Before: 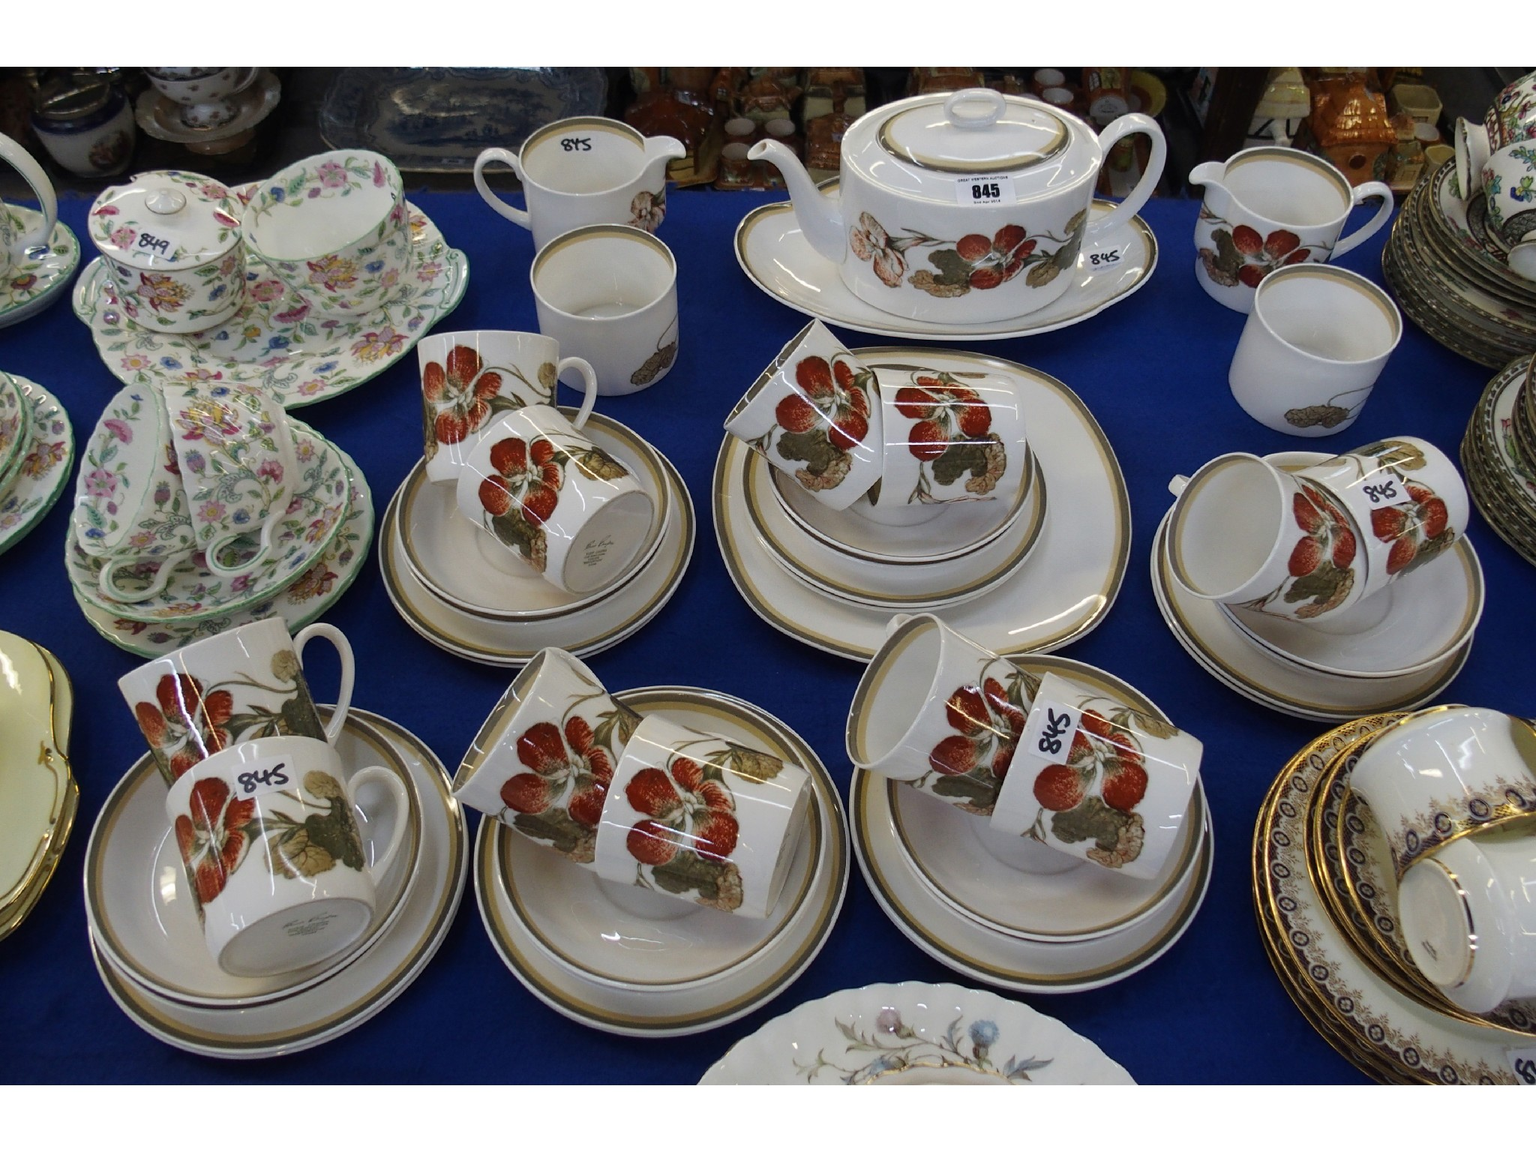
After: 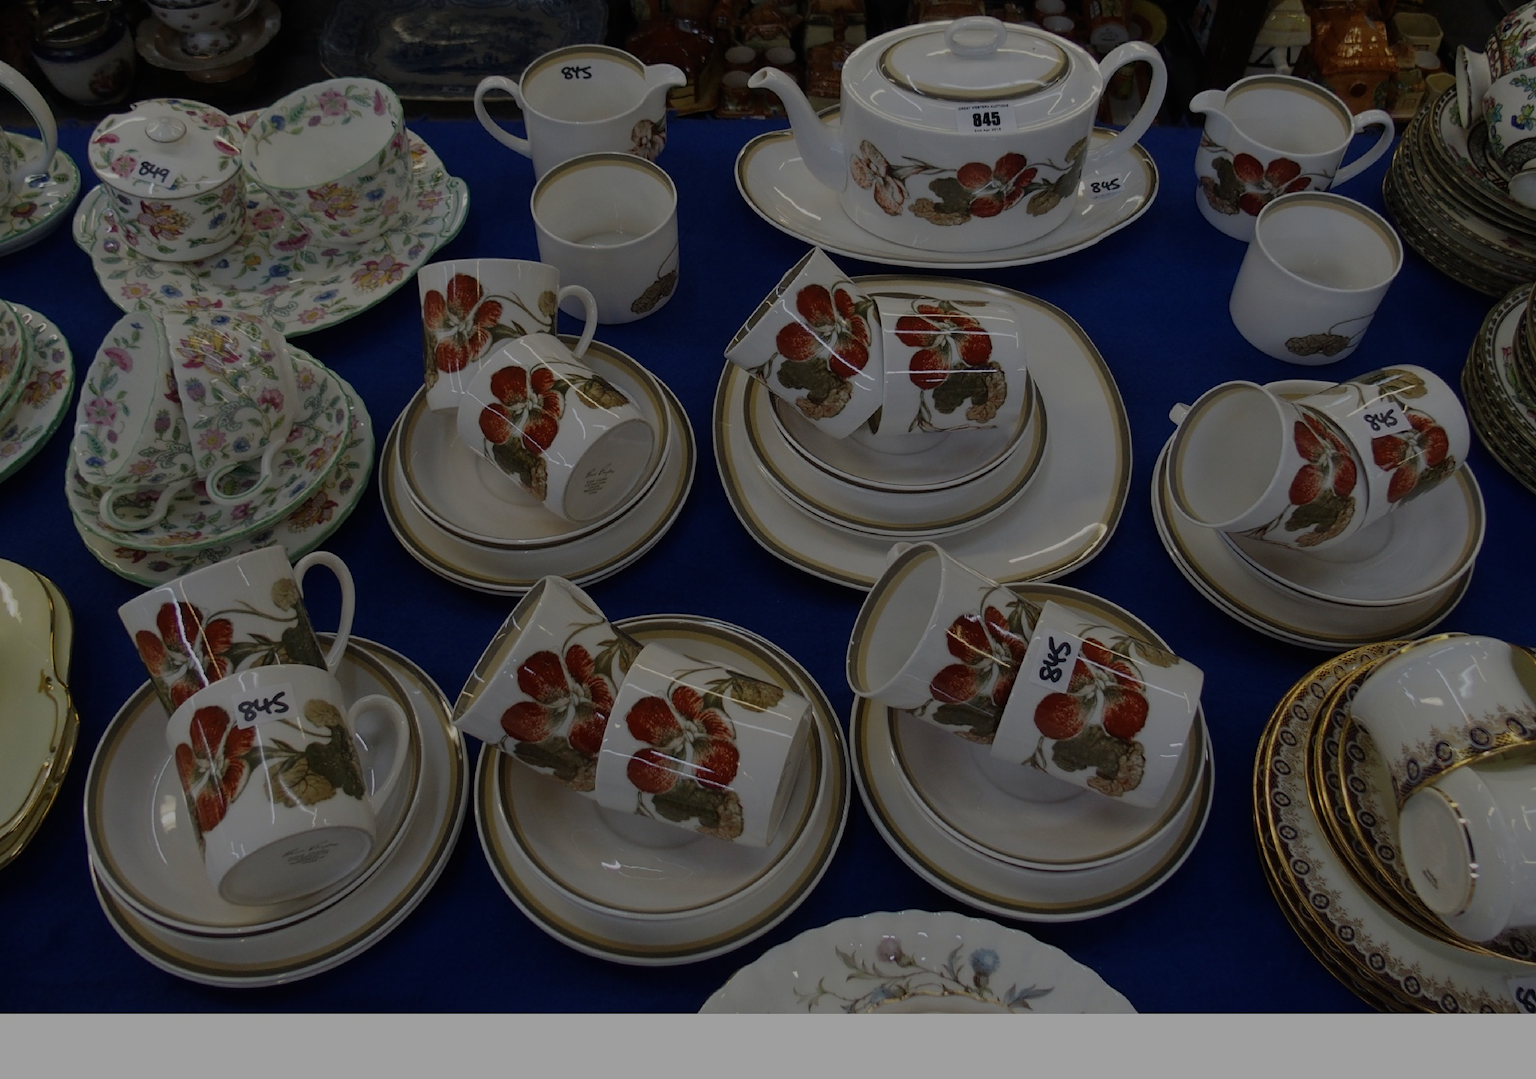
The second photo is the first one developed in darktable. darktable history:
exposure: exposure -1.523 EV, compensate highlight preservation false
crop and rotate: top 6.305%
